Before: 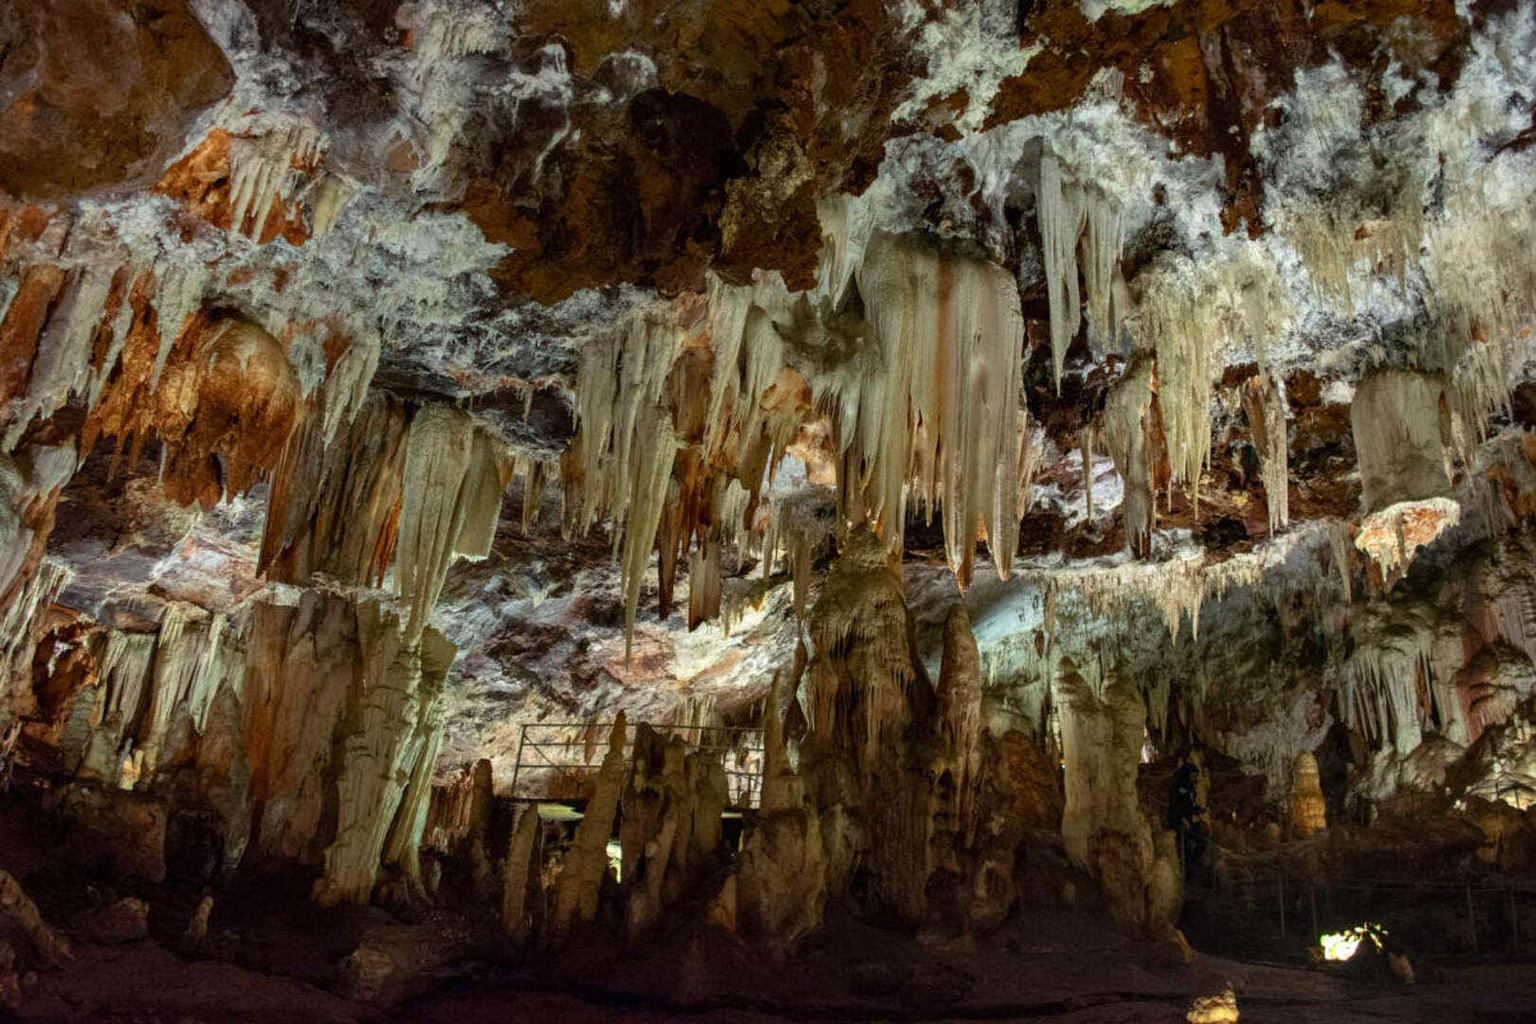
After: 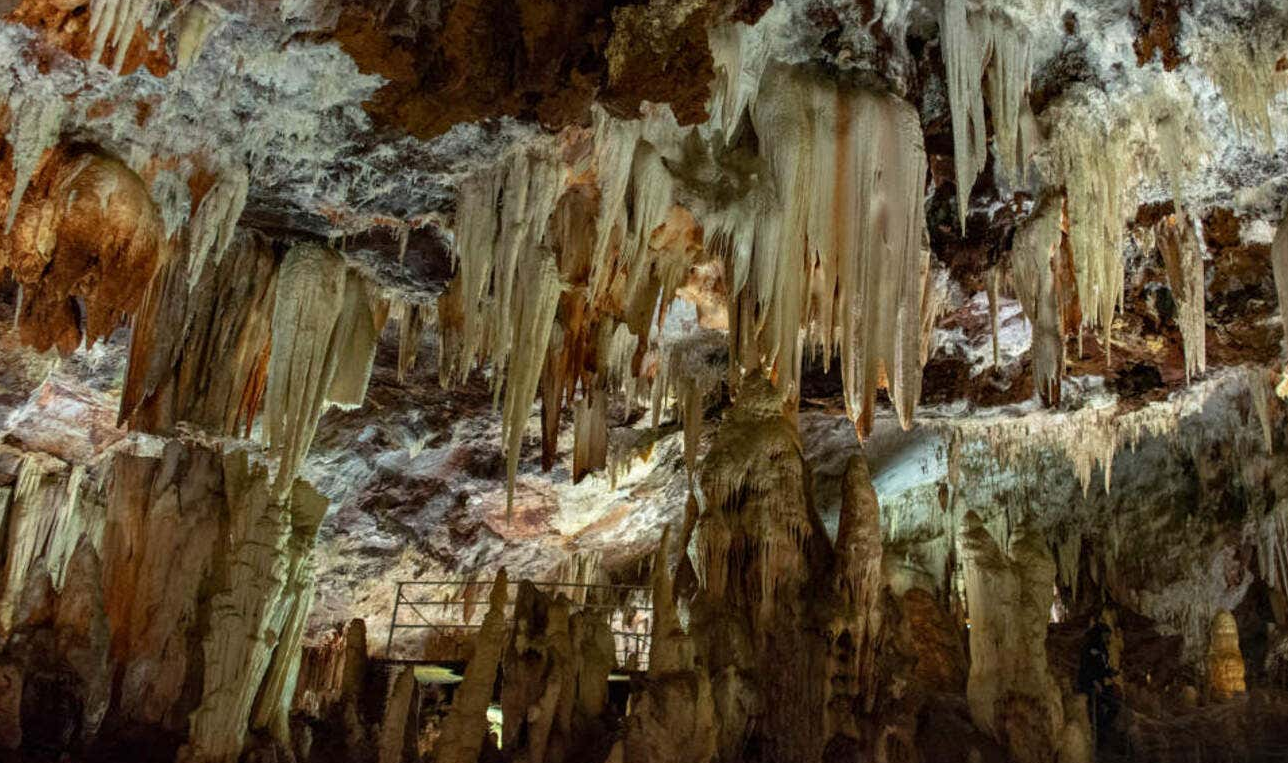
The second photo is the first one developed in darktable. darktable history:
crop: left 9.469%, top 16.897%, right 10.975%, bottom 12.396%
